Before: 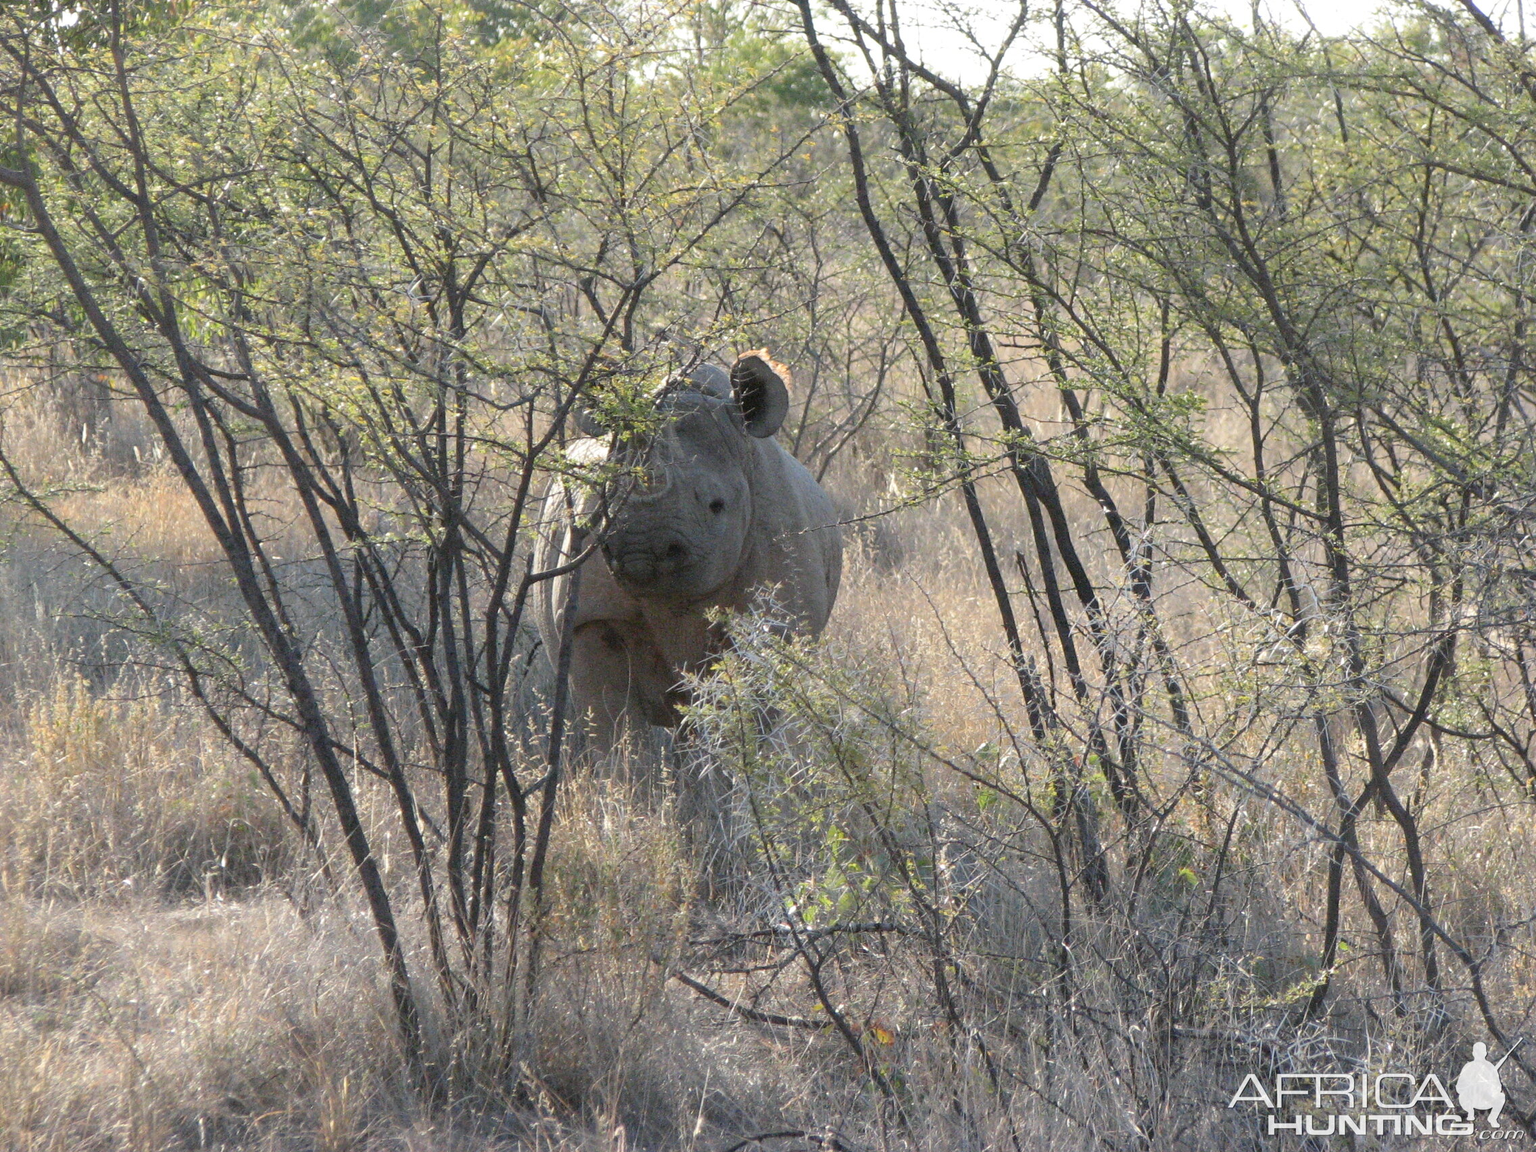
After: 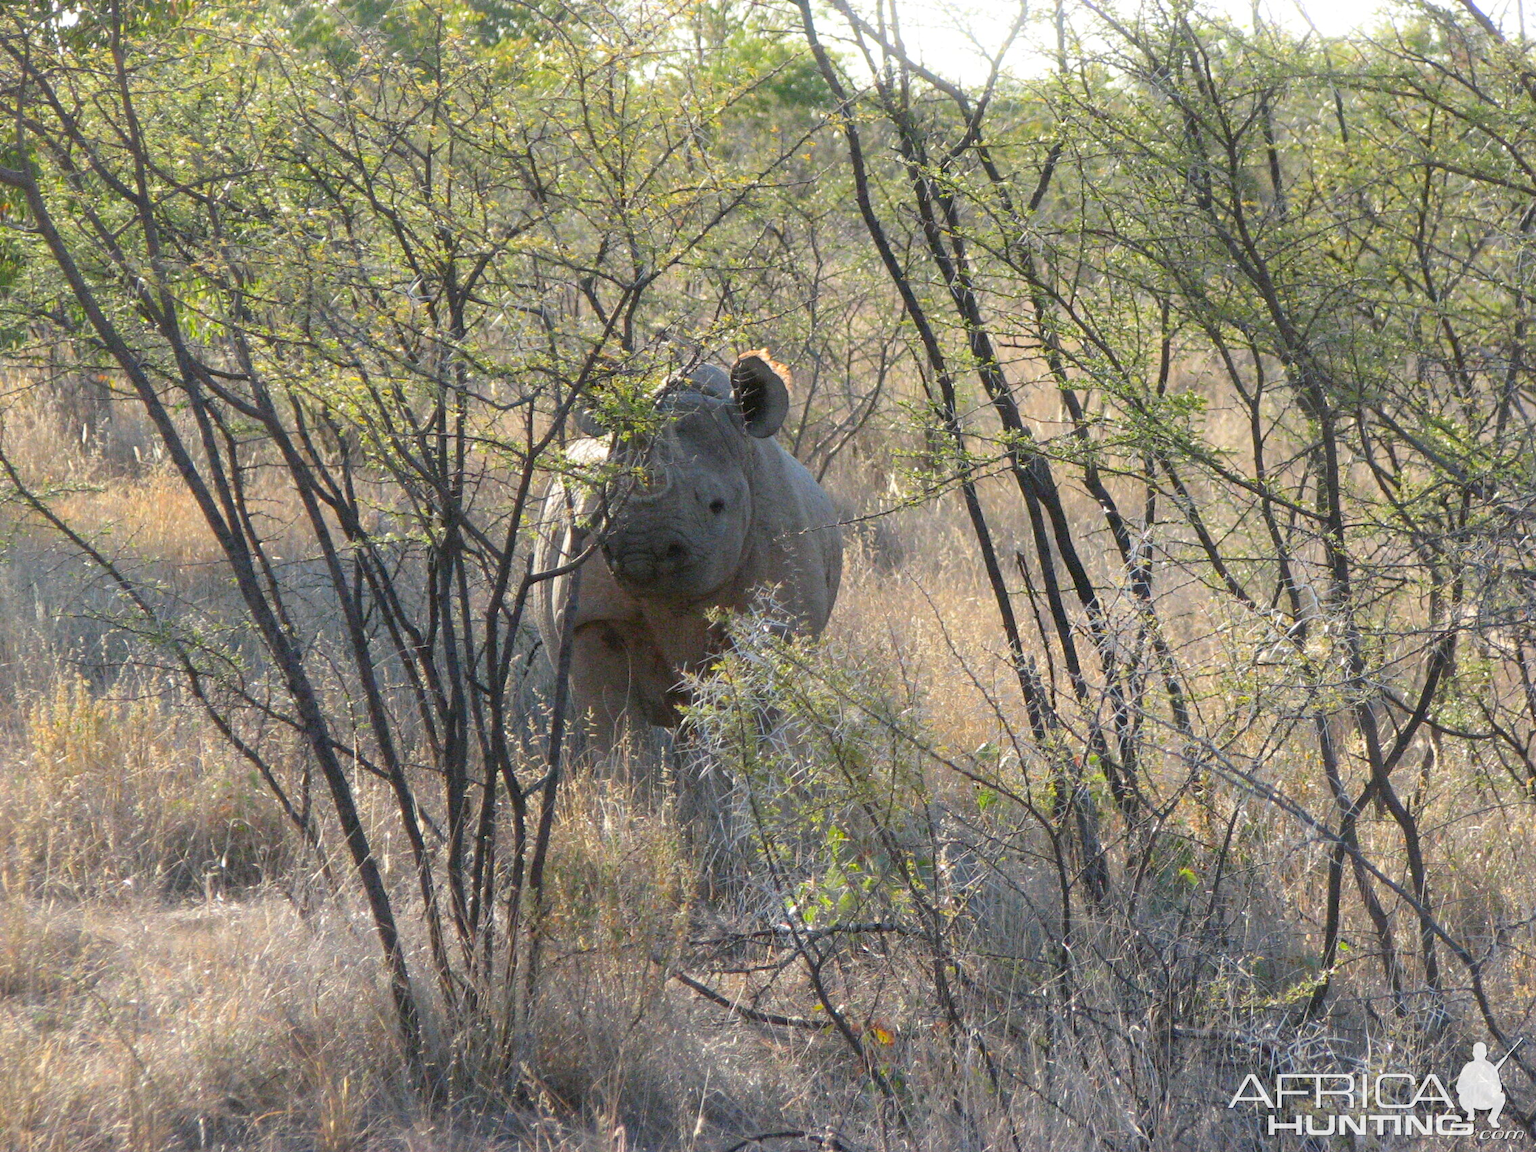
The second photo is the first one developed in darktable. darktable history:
contrast brightness saturation: brightness -0.02, saturation 0.35
bloom: size 9%, threshold 100%, strength 7%
